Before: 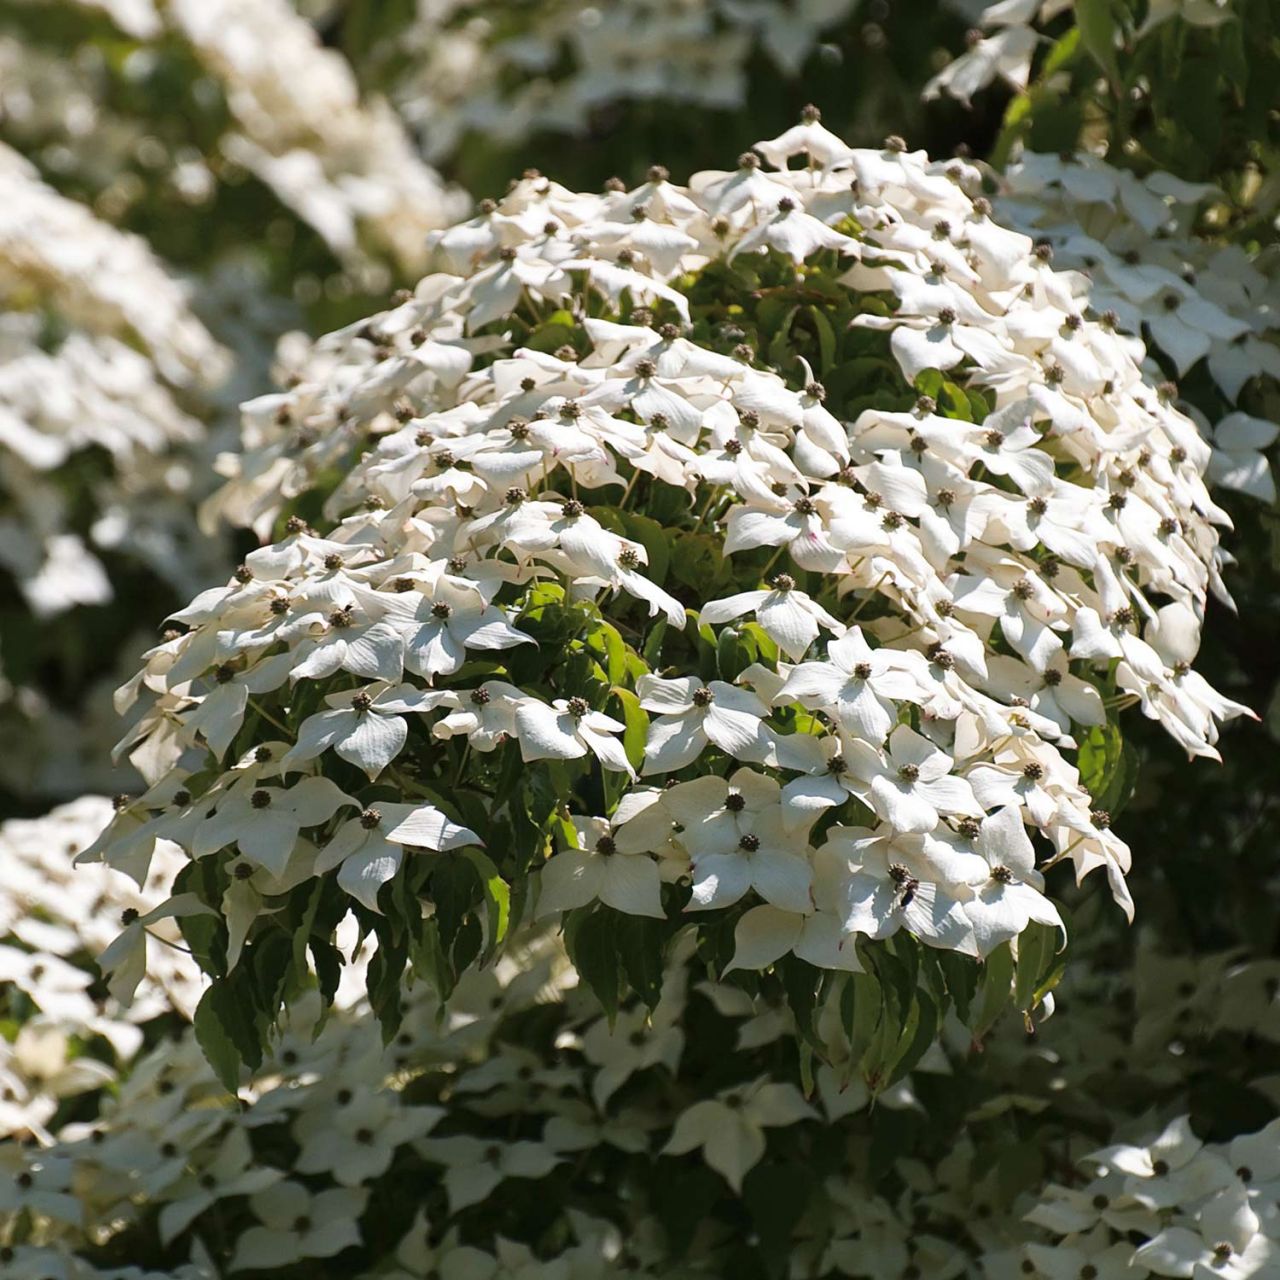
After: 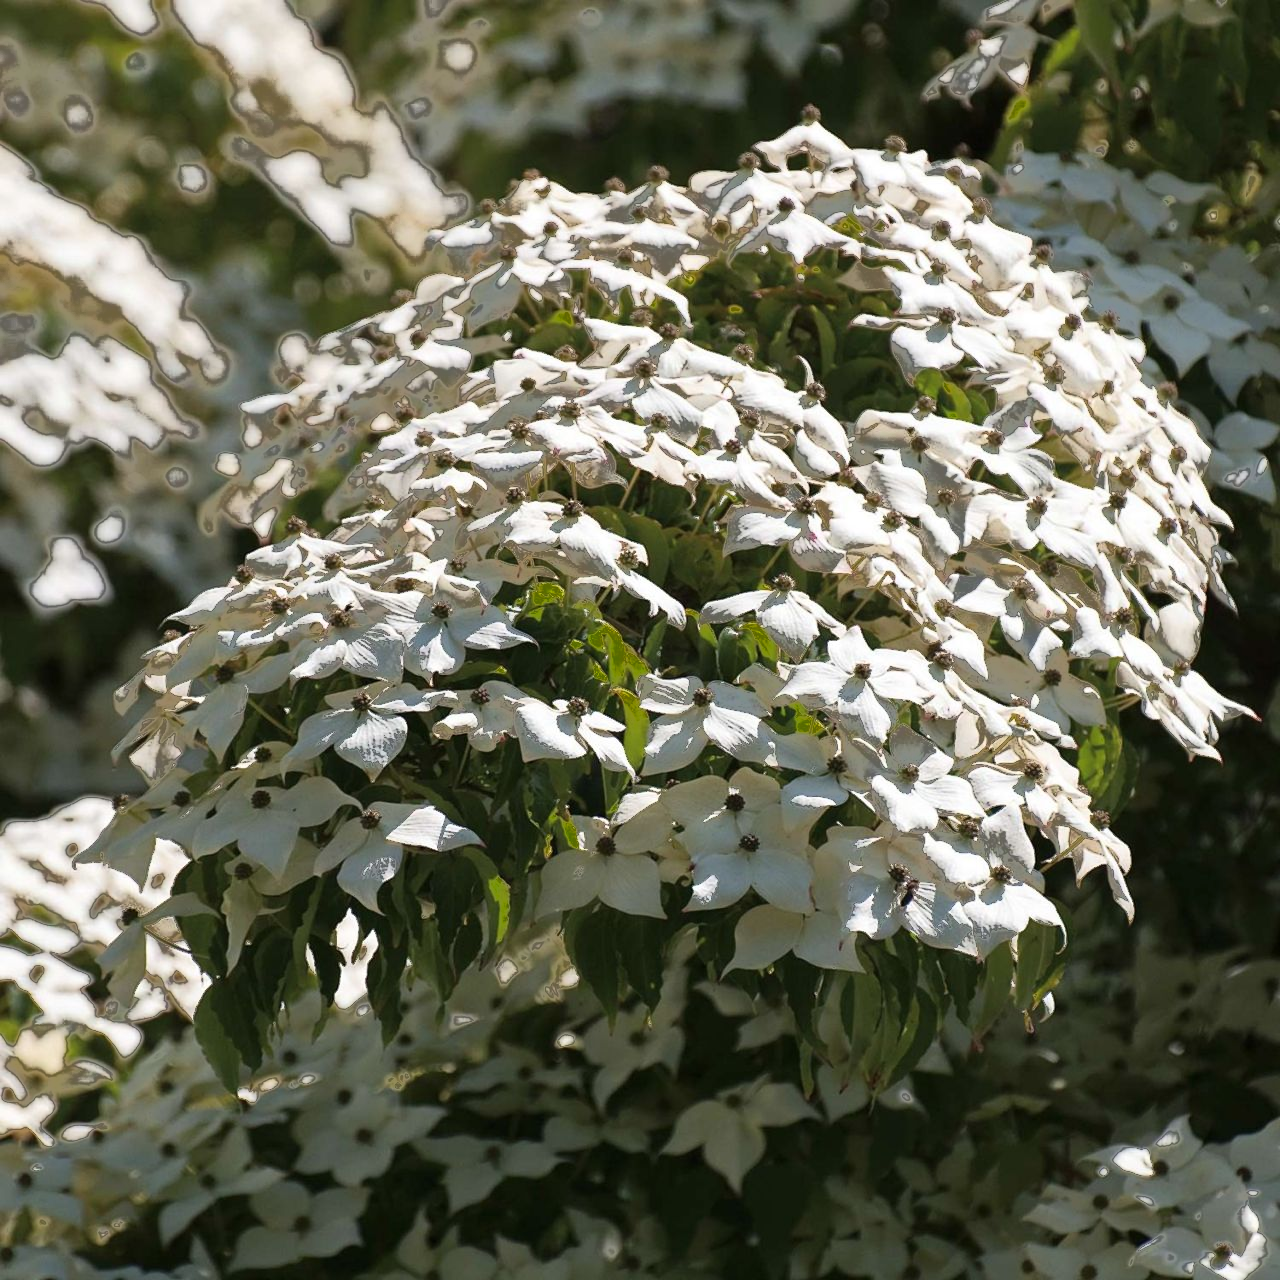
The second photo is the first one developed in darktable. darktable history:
contrast brightness saturation: saturation -0.04
fill light: exposure -0.73 EV, center 0.69, width 2.2
